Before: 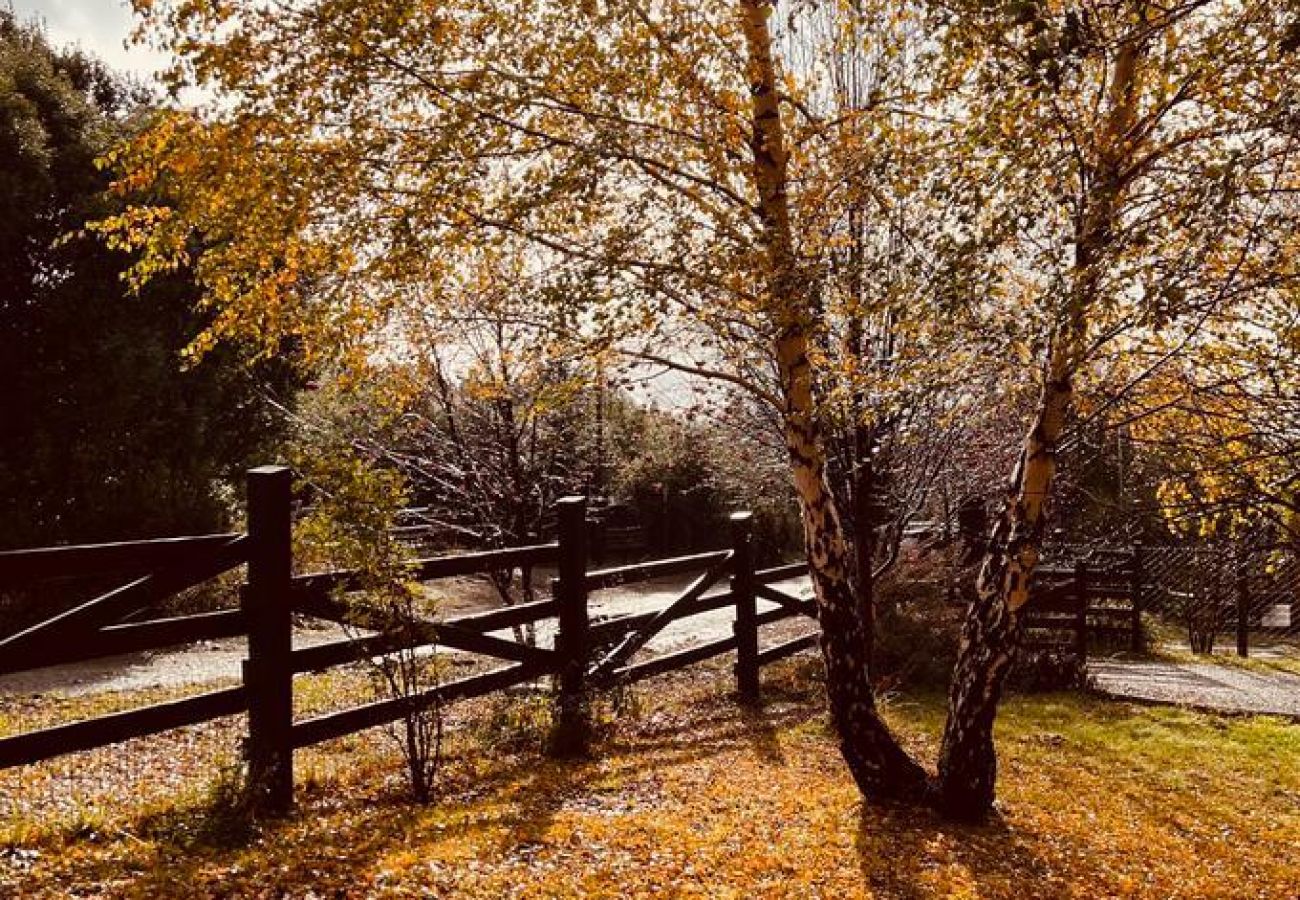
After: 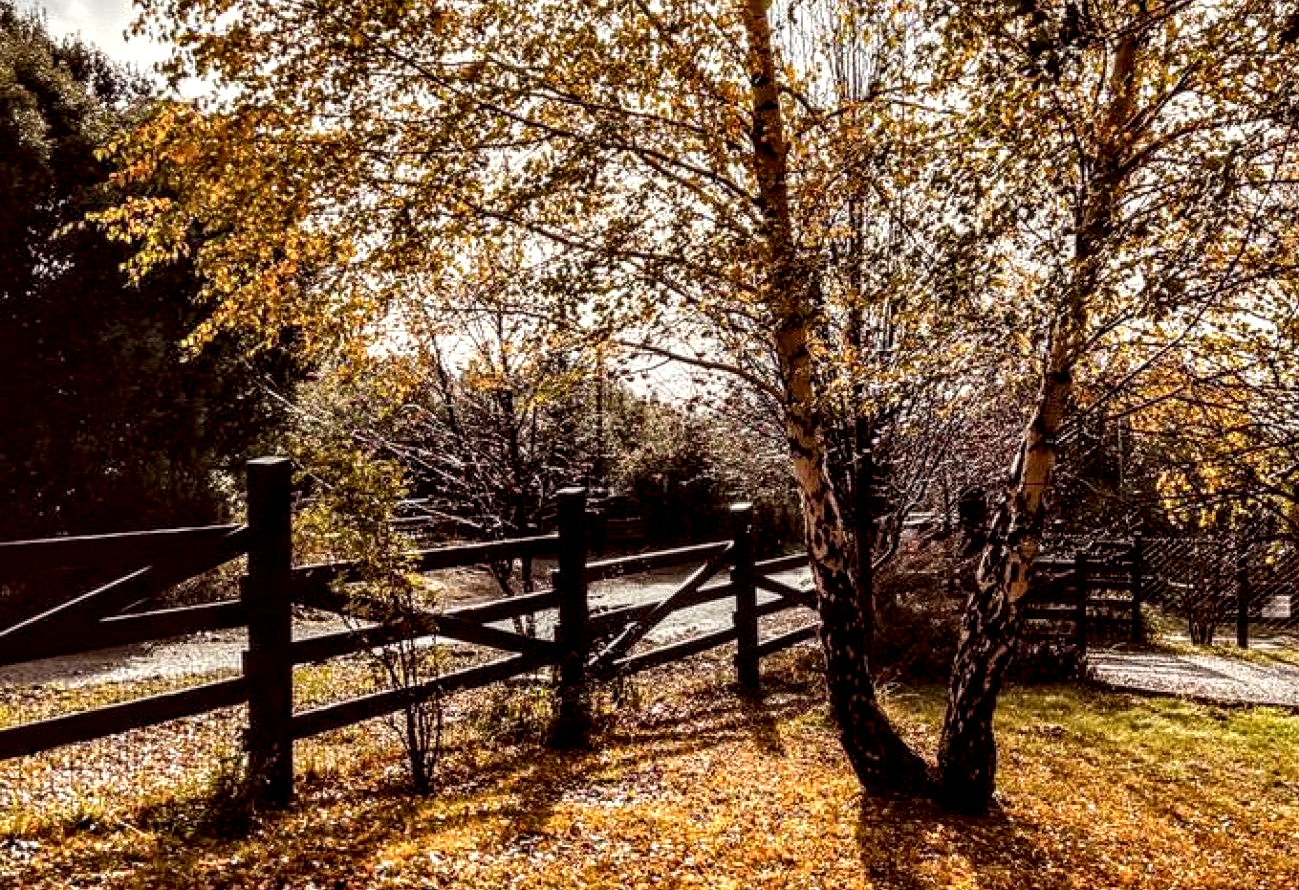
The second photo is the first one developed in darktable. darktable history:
crop: top 1.049%, right 0.001%
local contrast: highlights 19%, detail 186%
